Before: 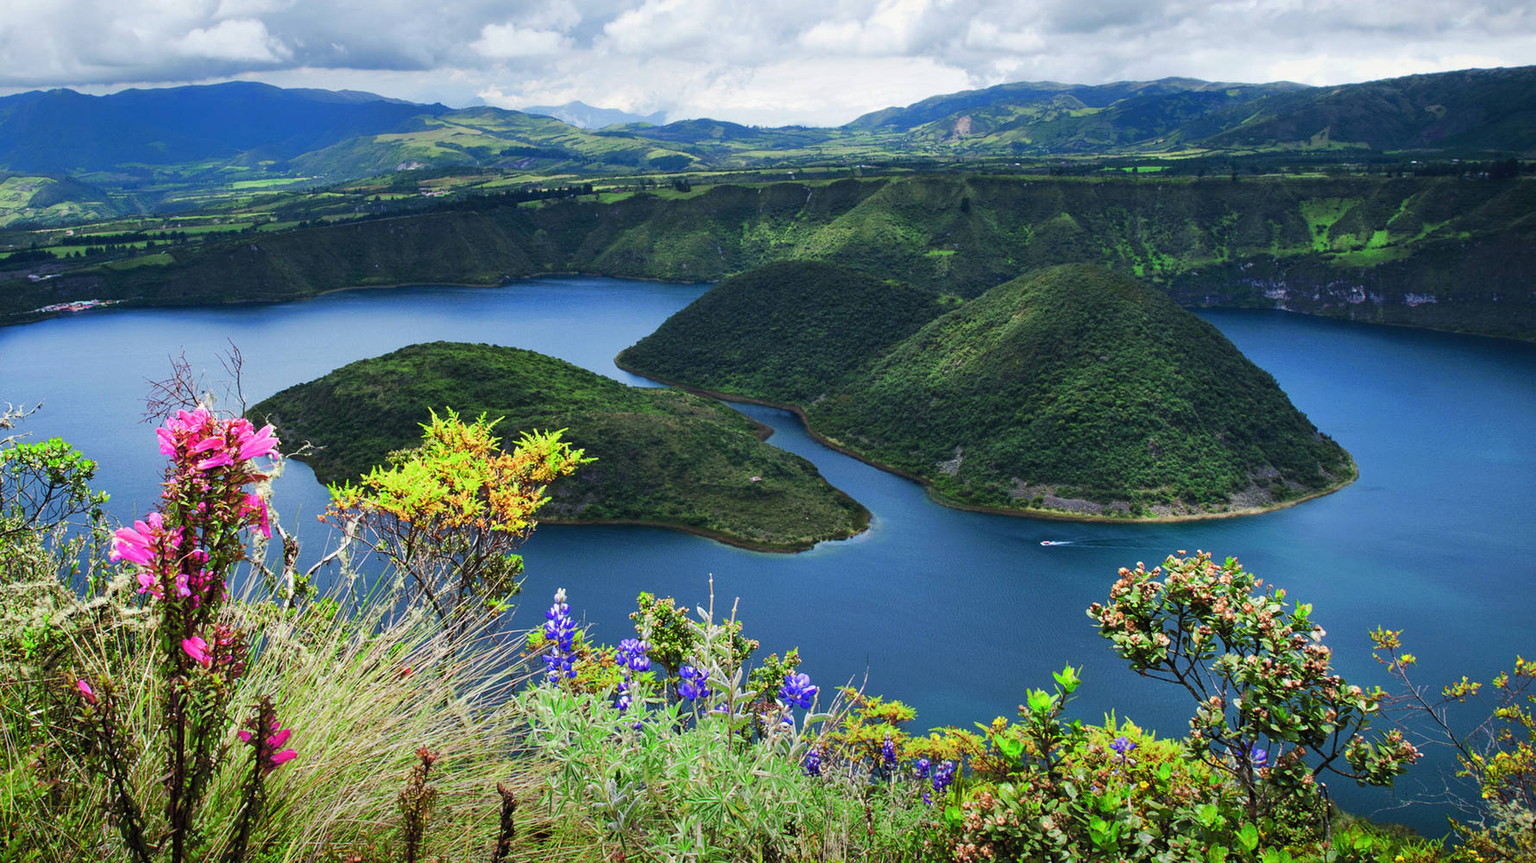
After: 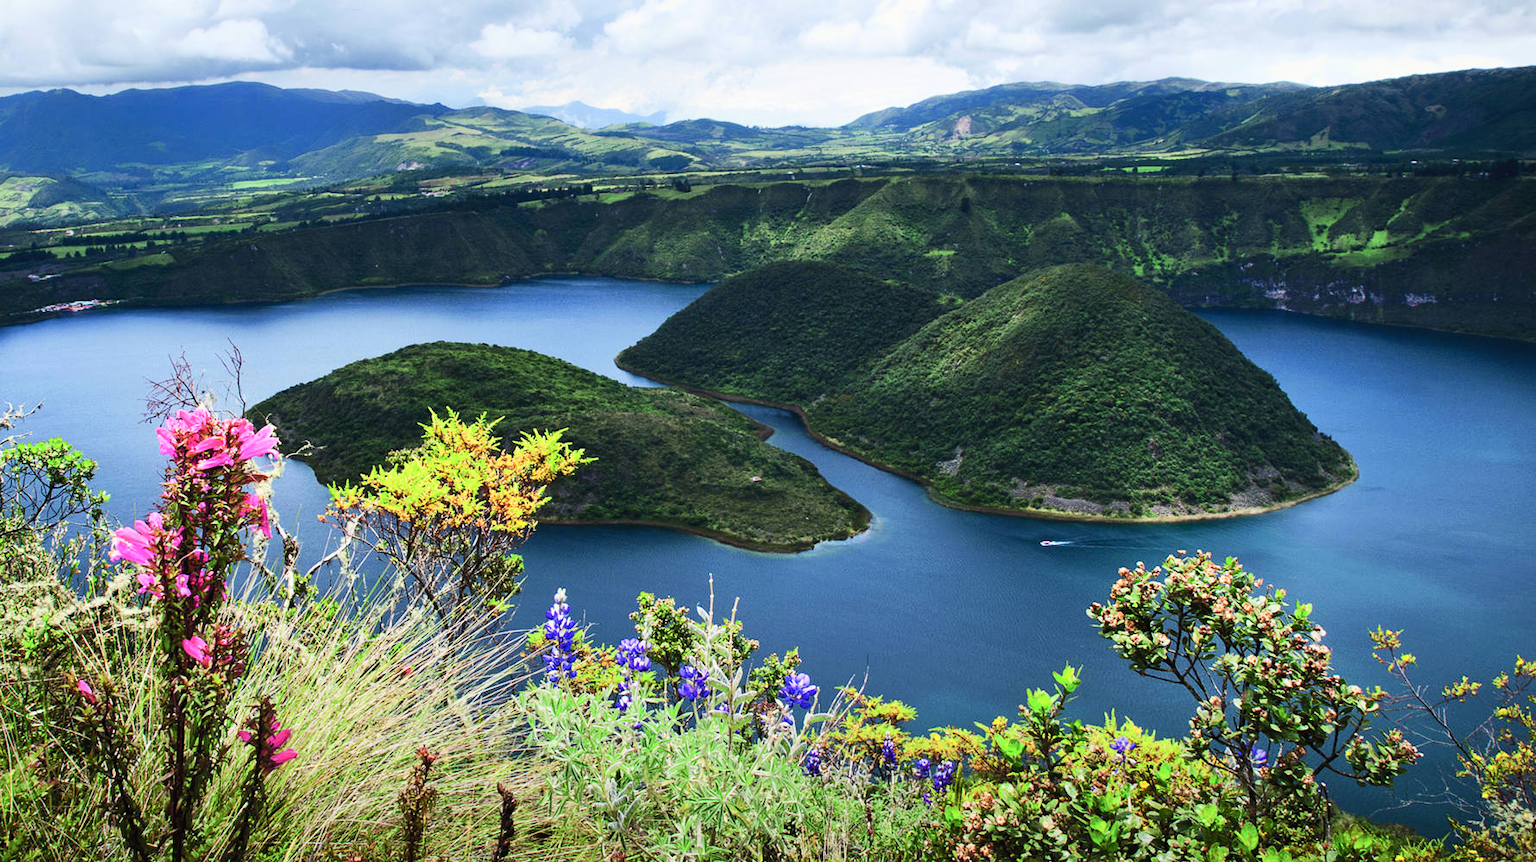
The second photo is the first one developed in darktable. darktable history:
contrast brightness saturation: contrast 0.236, brightness 0.093
